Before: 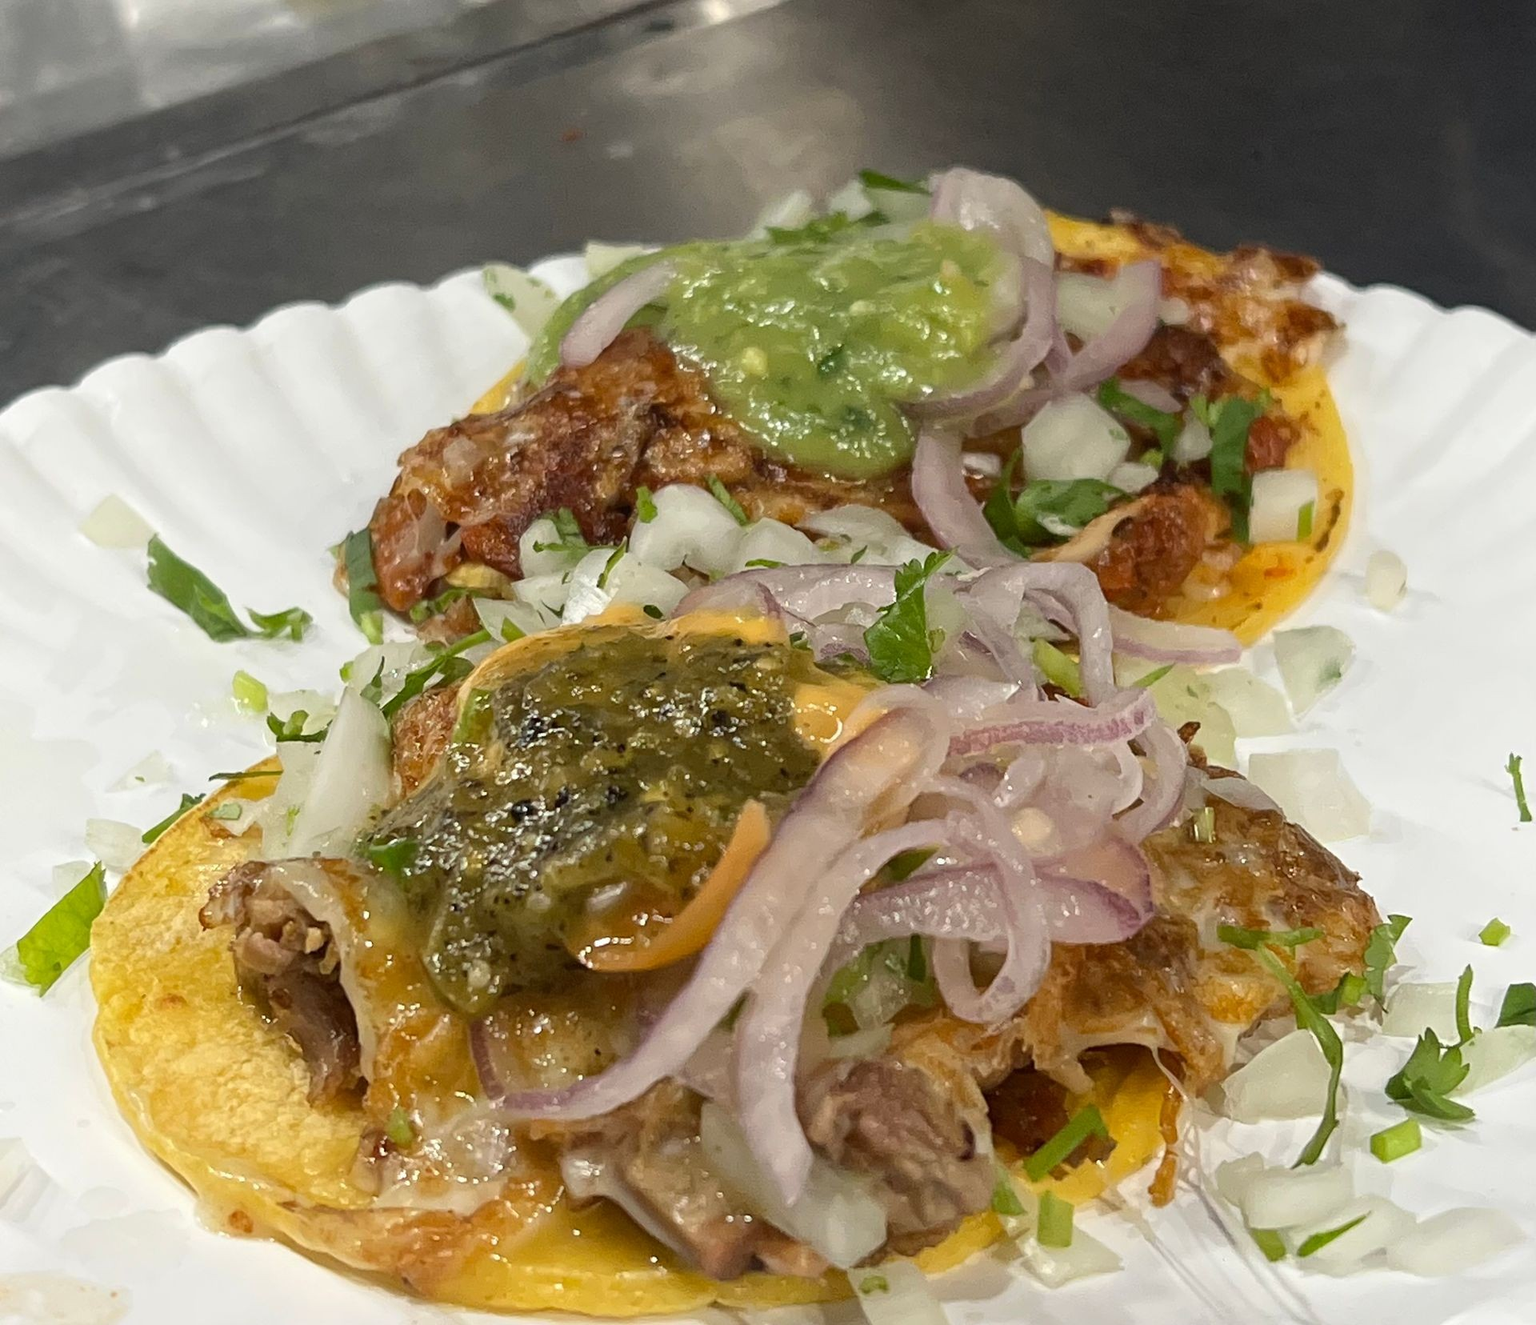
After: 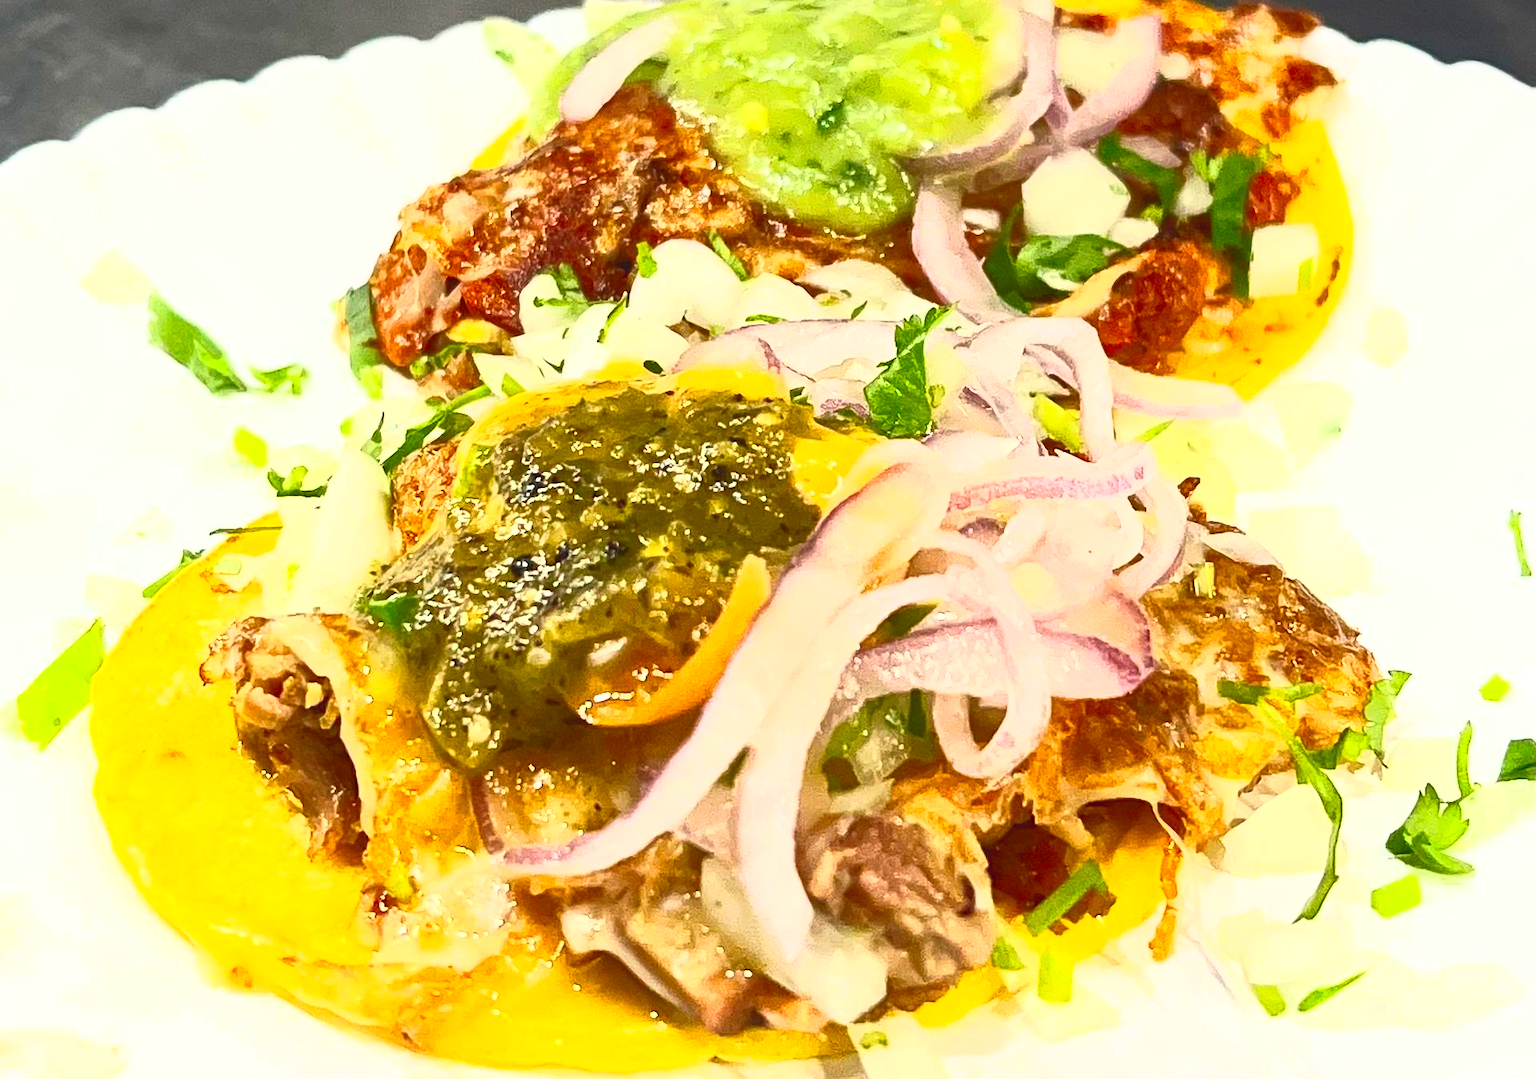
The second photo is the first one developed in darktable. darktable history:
crop and rotate: top 18.507%
contrast brightness saturation: contrast 1, brightness 1, saturation 1
